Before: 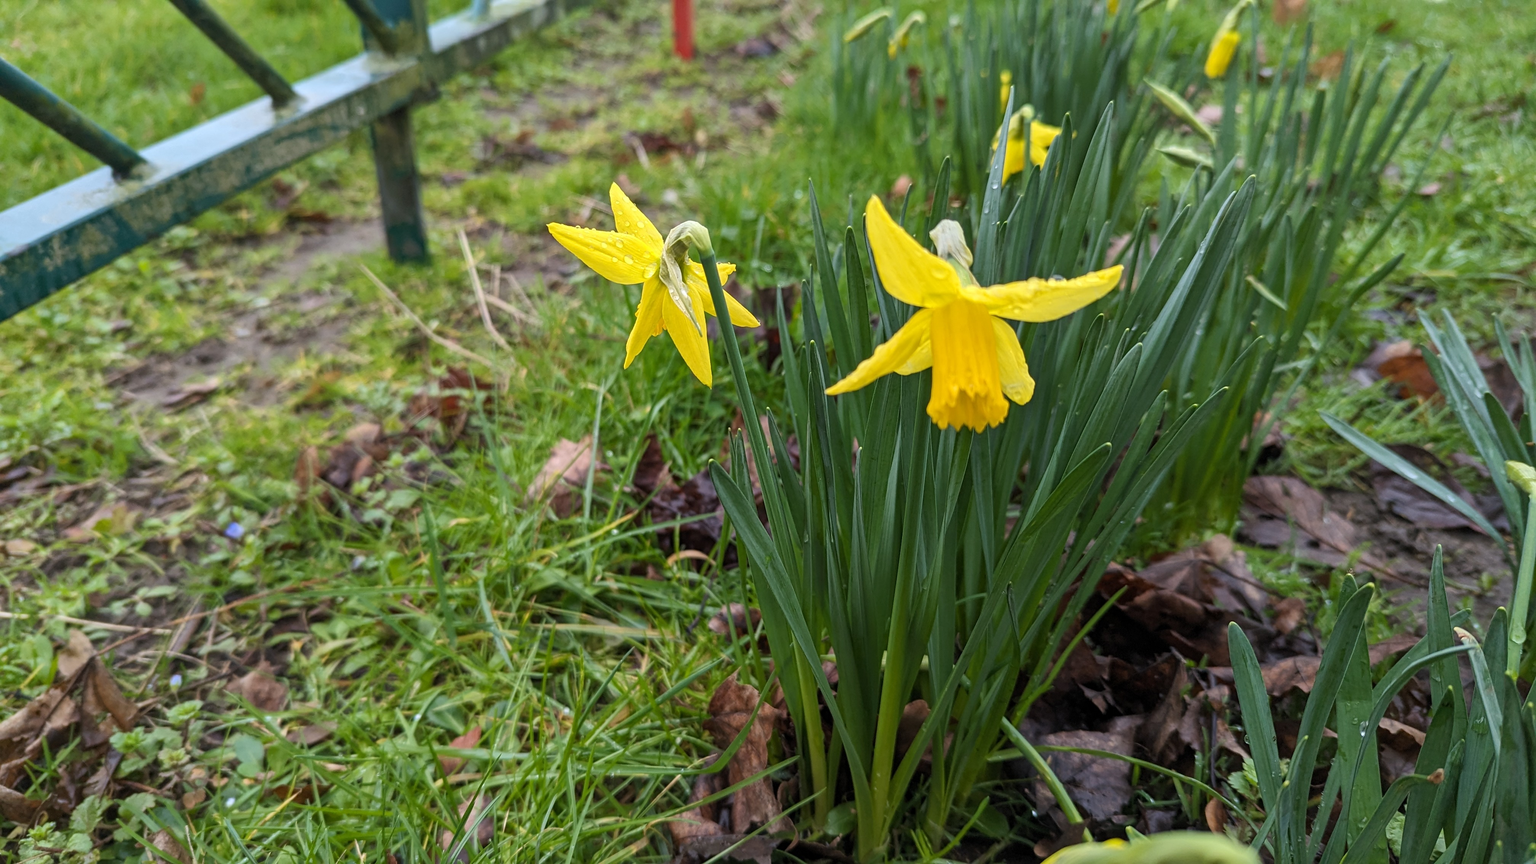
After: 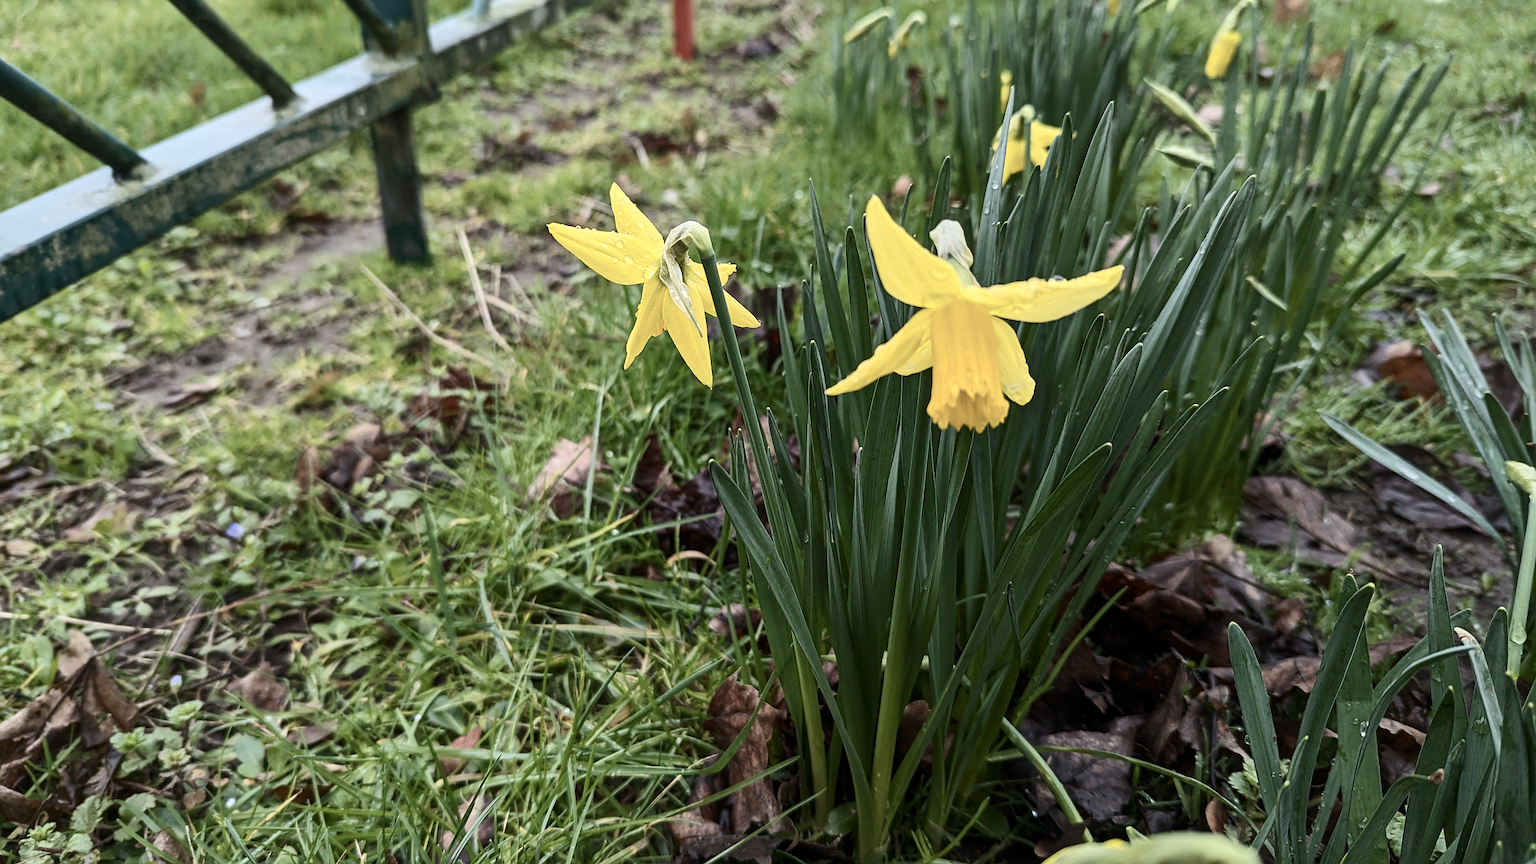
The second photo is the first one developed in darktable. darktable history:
tone equalizer: -8 EV -0.002 EV, -7 EV 0.005 EV, -6 EV -0.009 EV, -5 EV 0.011 EV, -4 EV -0.012 EV, -3 EV 0.007 EV, -2 EV -0.062 EV, -1 EV -0.293 EV, +0 EV -0.582 EV, smoothing diameter 2%, edges refinement/feathering 20, mask exposure compensation -1.57 EV, filter diffusion 5
contrast brightness saturation: contrast 0.25, saturation -0.31
sharpen: on, module defaults
